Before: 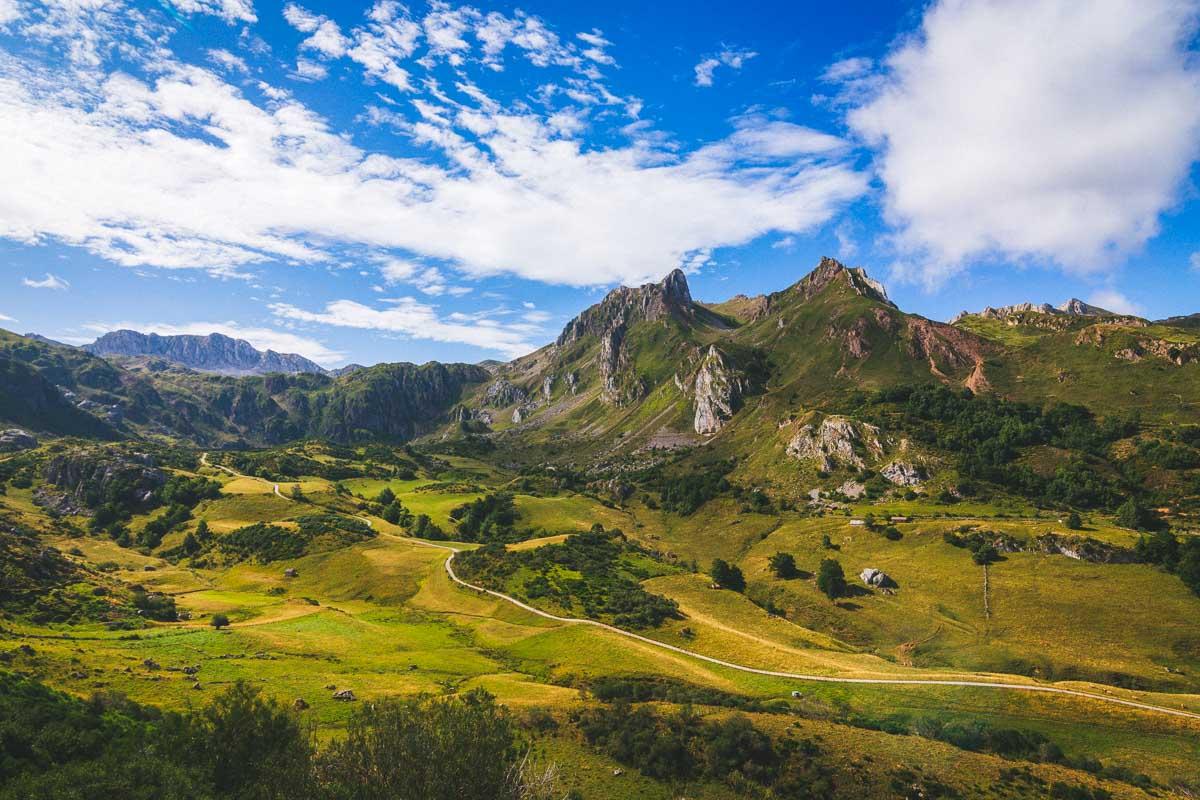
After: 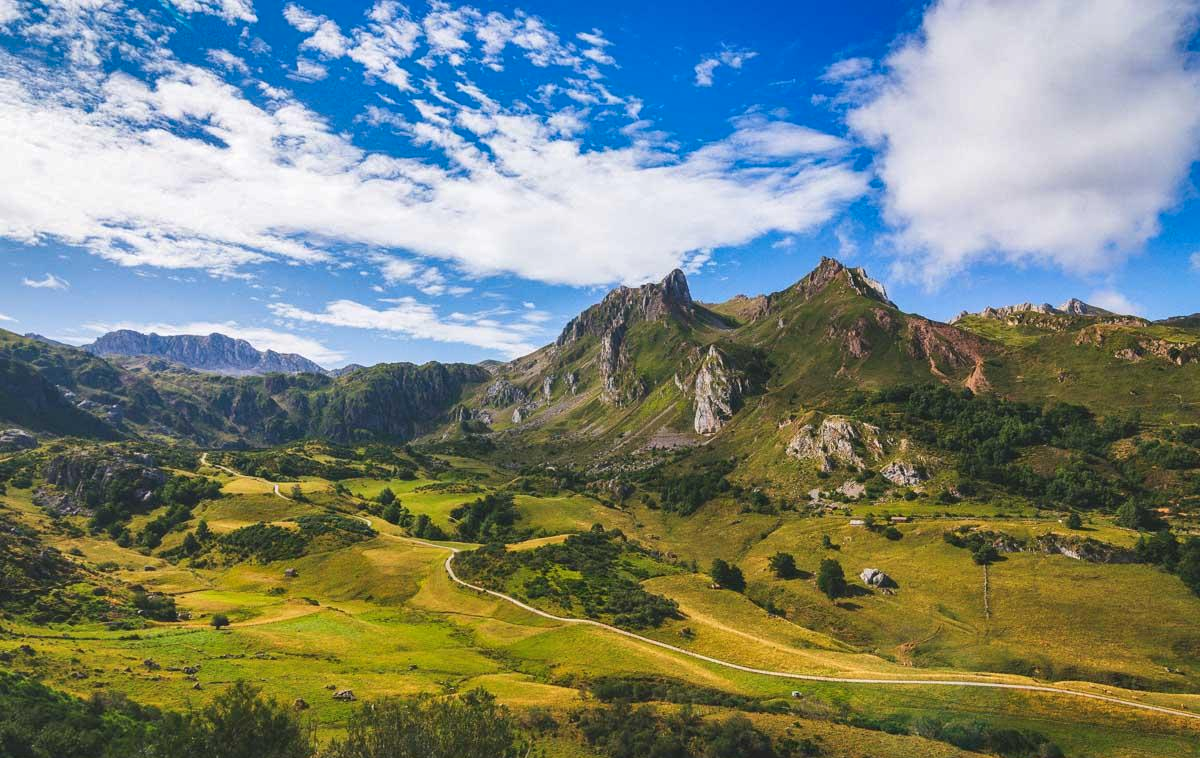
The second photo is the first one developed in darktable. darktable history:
shadows and highlights: soften with gaussian
crop and rotate: top 0.005%, bottom 5.152%
